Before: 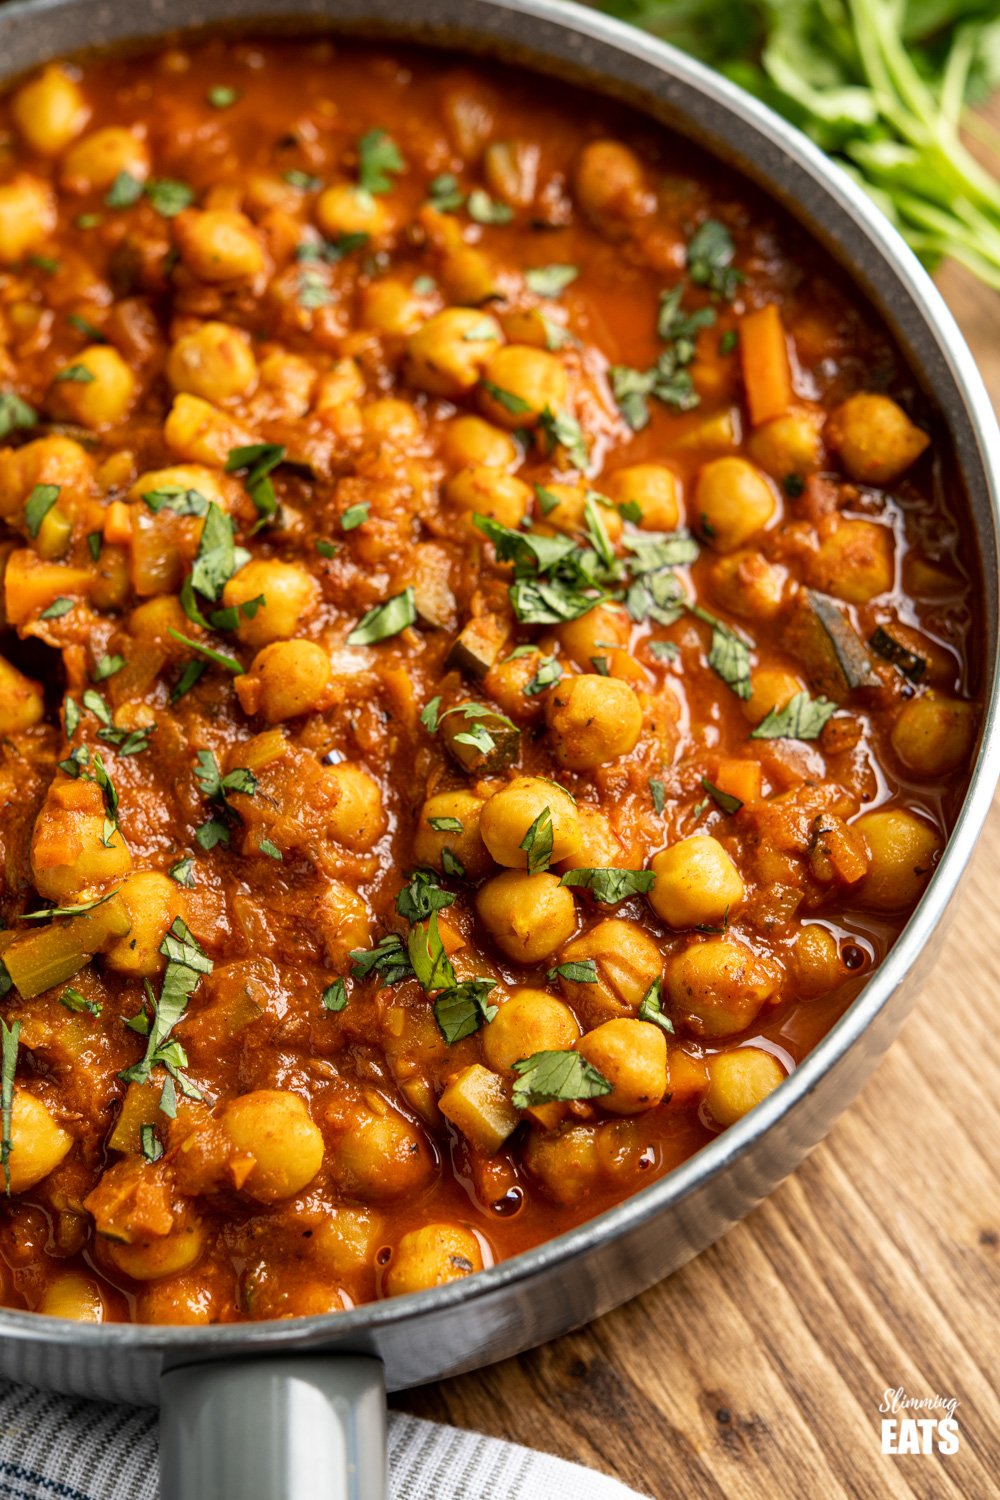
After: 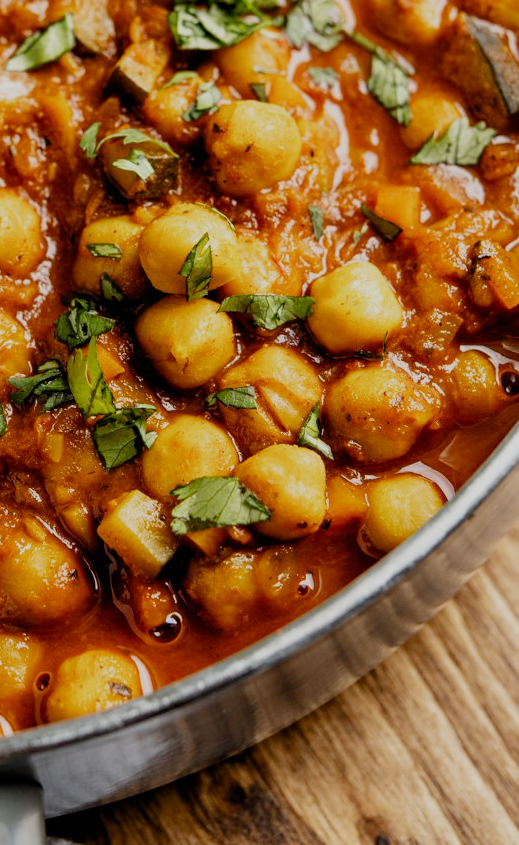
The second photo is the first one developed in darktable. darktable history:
crop: left 34.121%, top 38.316%, right 13.911%, bottom 5.306%
filmic rgb: black relative exposure -7.65 EV, white relative exposure 4.56 EV, hardness 3.61, add noise in highlights 0.001, preserve chrominance no, color science v4 (2020)
